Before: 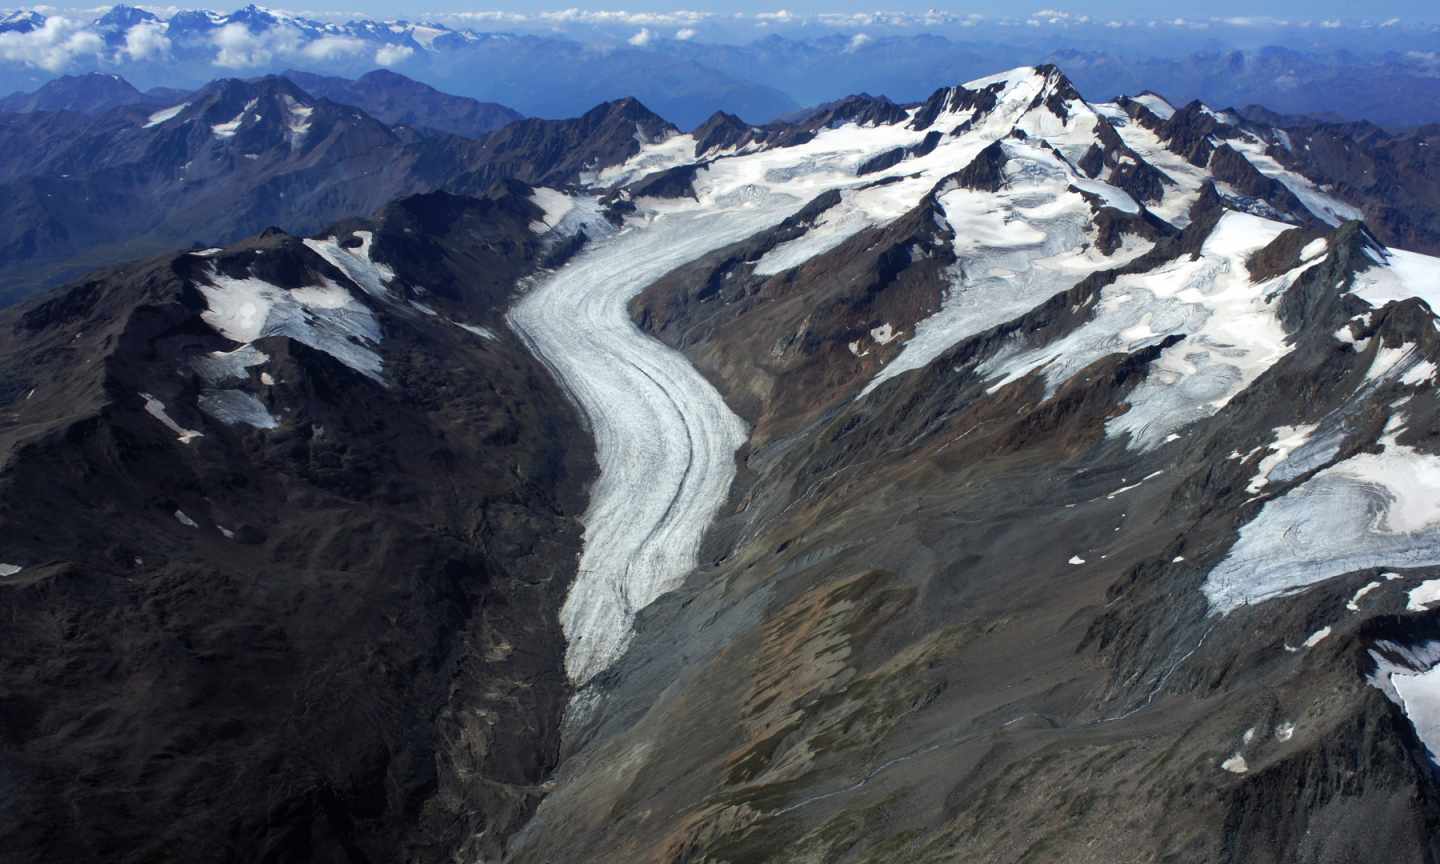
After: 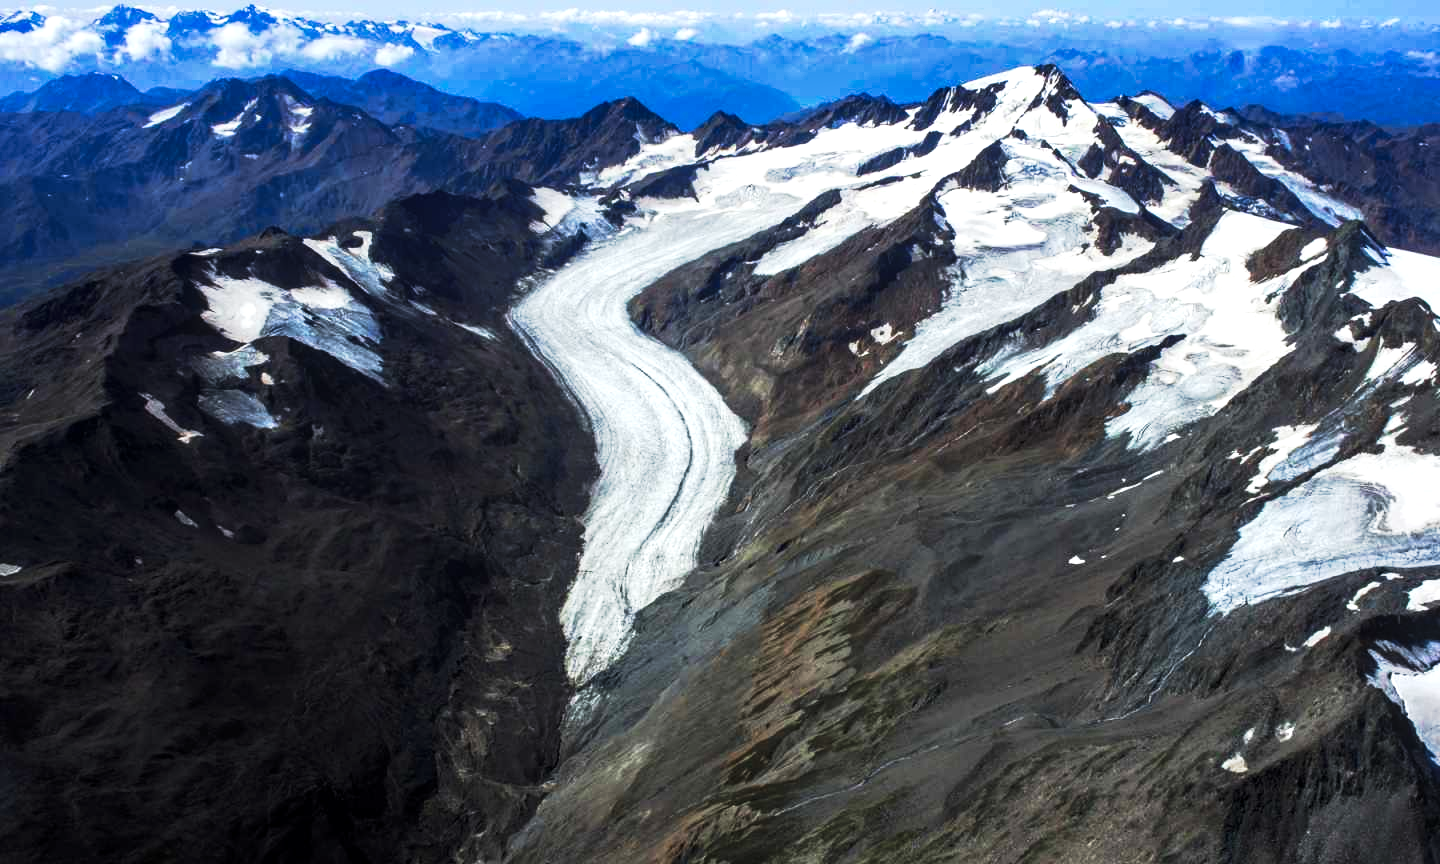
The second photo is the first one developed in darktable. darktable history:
exposure: exposure 0.6 EV, compensate highlight preservation false
tone curve: curves: ch0 [(0, 0) (0.003, 0.007) (0.011, 0.01) (0.025, 0.016) (0.044, 0.025) (0.069, 0.036) (0.1, 0.052) (0.136, 0.073) (0.177, 0.103) (0.224, 0.135) (0.277, 0.177) (0.335, 0.233) (0.399, 0.303) (0.468, 0.376) (0.543, 0.469) (0.623, 0.581) (0.709, 0.723) (0.801, 0.863) (0.898, 0.938) (1, 1)], preserve colors none
local contrast: on, module defaults
